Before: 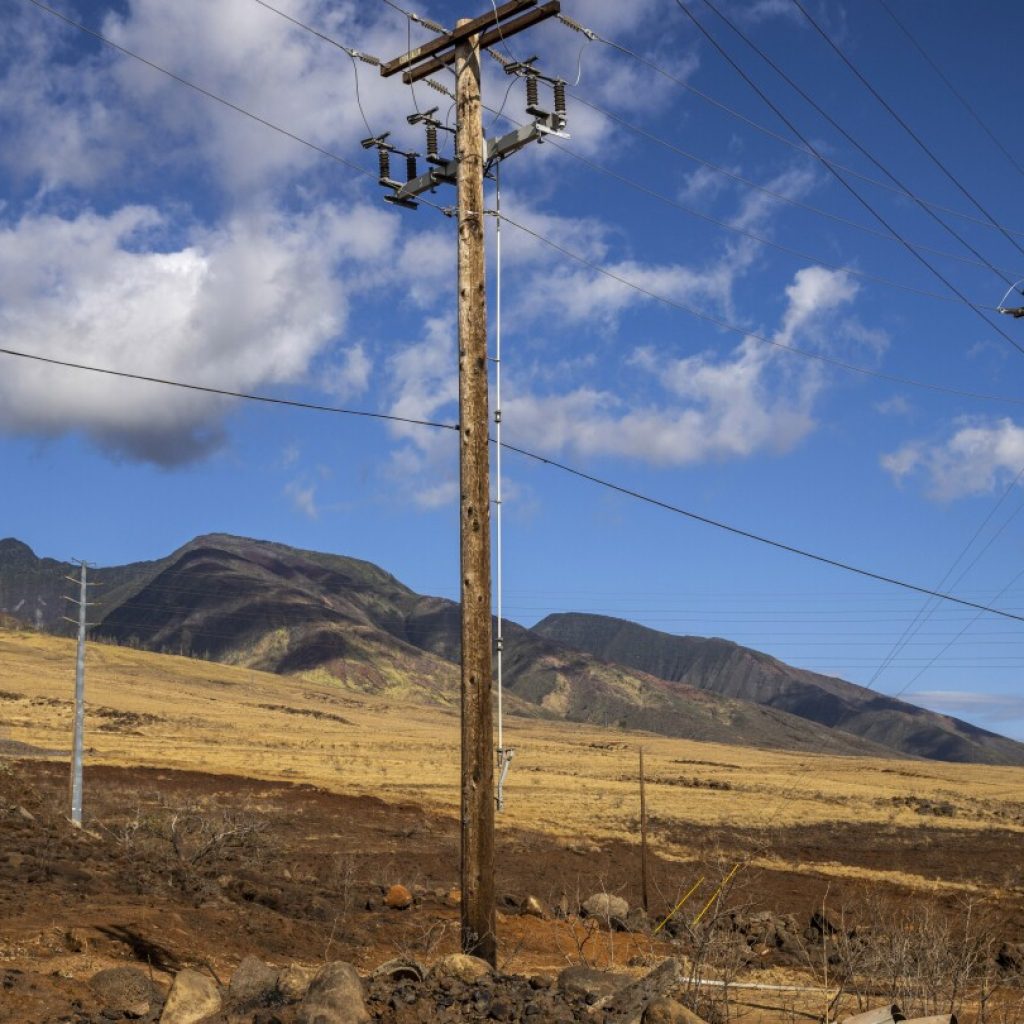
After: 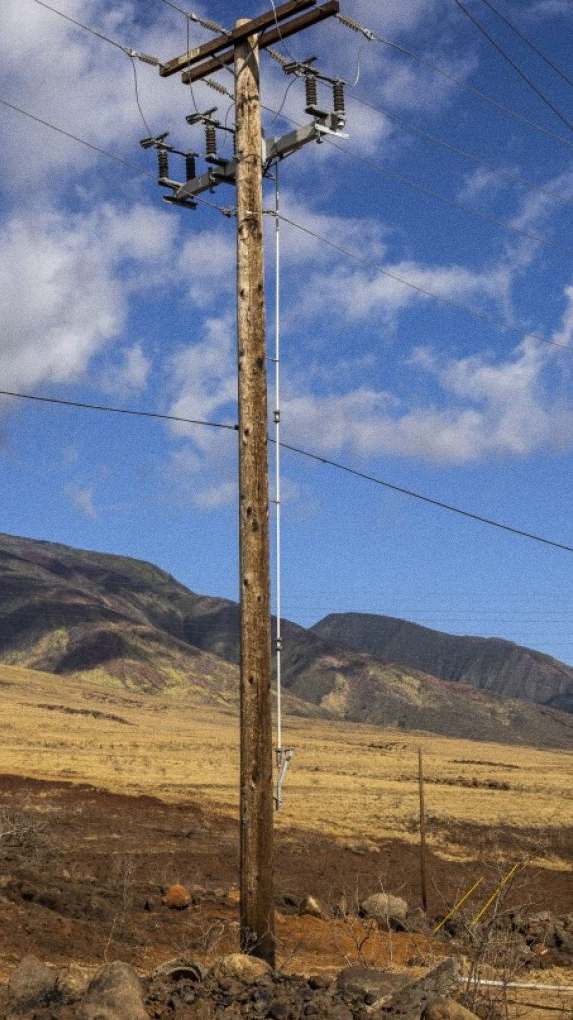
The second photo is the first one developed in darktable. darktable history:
grain: coarseness 3.21 ISO
crop: left 21.674%, right 22.086%
